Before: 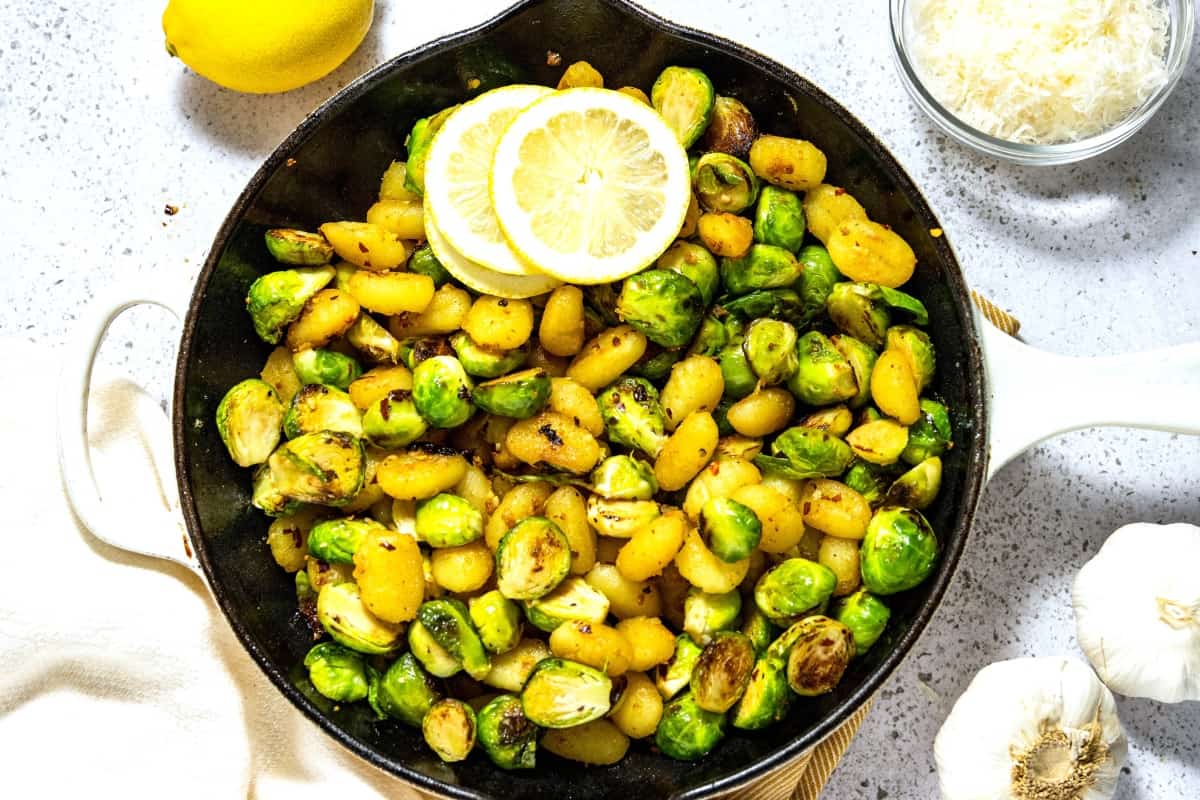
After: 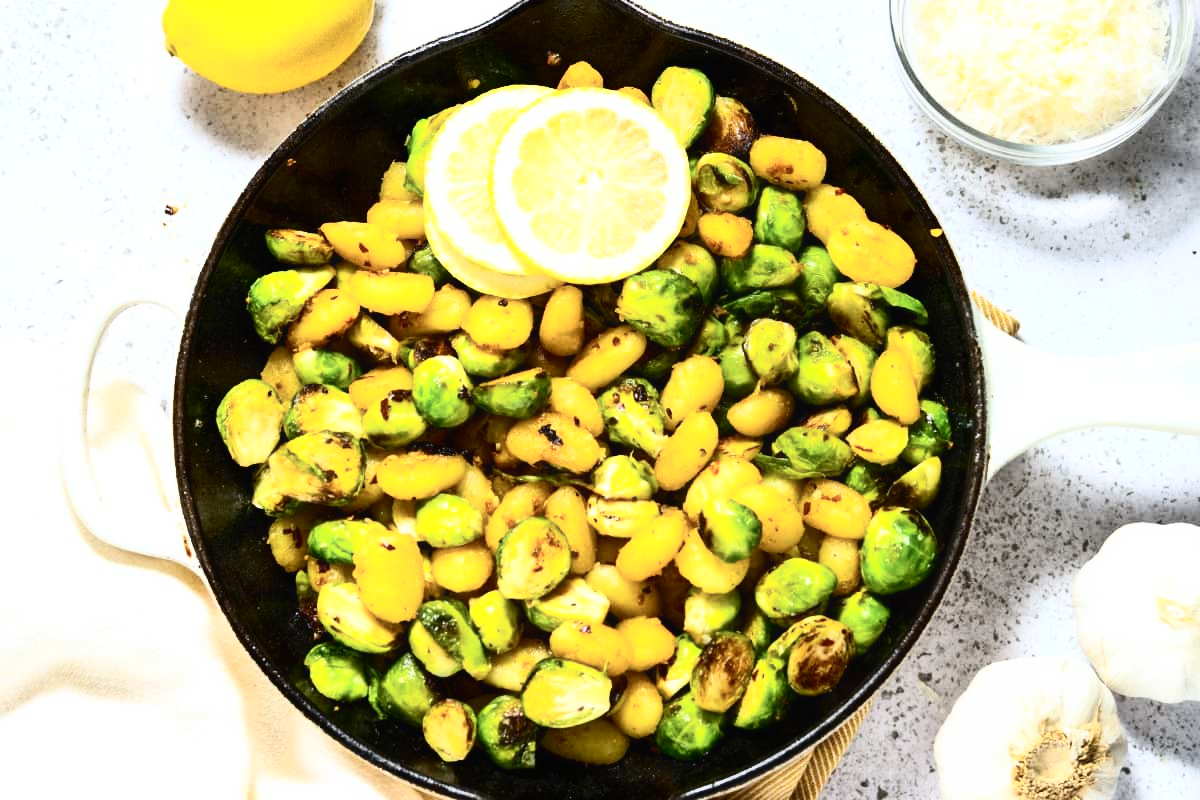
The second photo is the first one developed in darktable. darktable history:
contrast brightness saturation: contrast 0.383, brightness 0.097
contrast equalizer: octaves 7, y [[0.509, 0.514, 0.523, 0.542, 0.578, 0.603], [0.5 ×6], [0.509, 0.514, 0.523, 0.542, 0.578, 0.603], [0.001, 0.002, 0.003, 0.005, 0.01, 0.013], [0.001, 0.002, 0.003, 0.005, 0.01, 0.013]], mix -0.994
